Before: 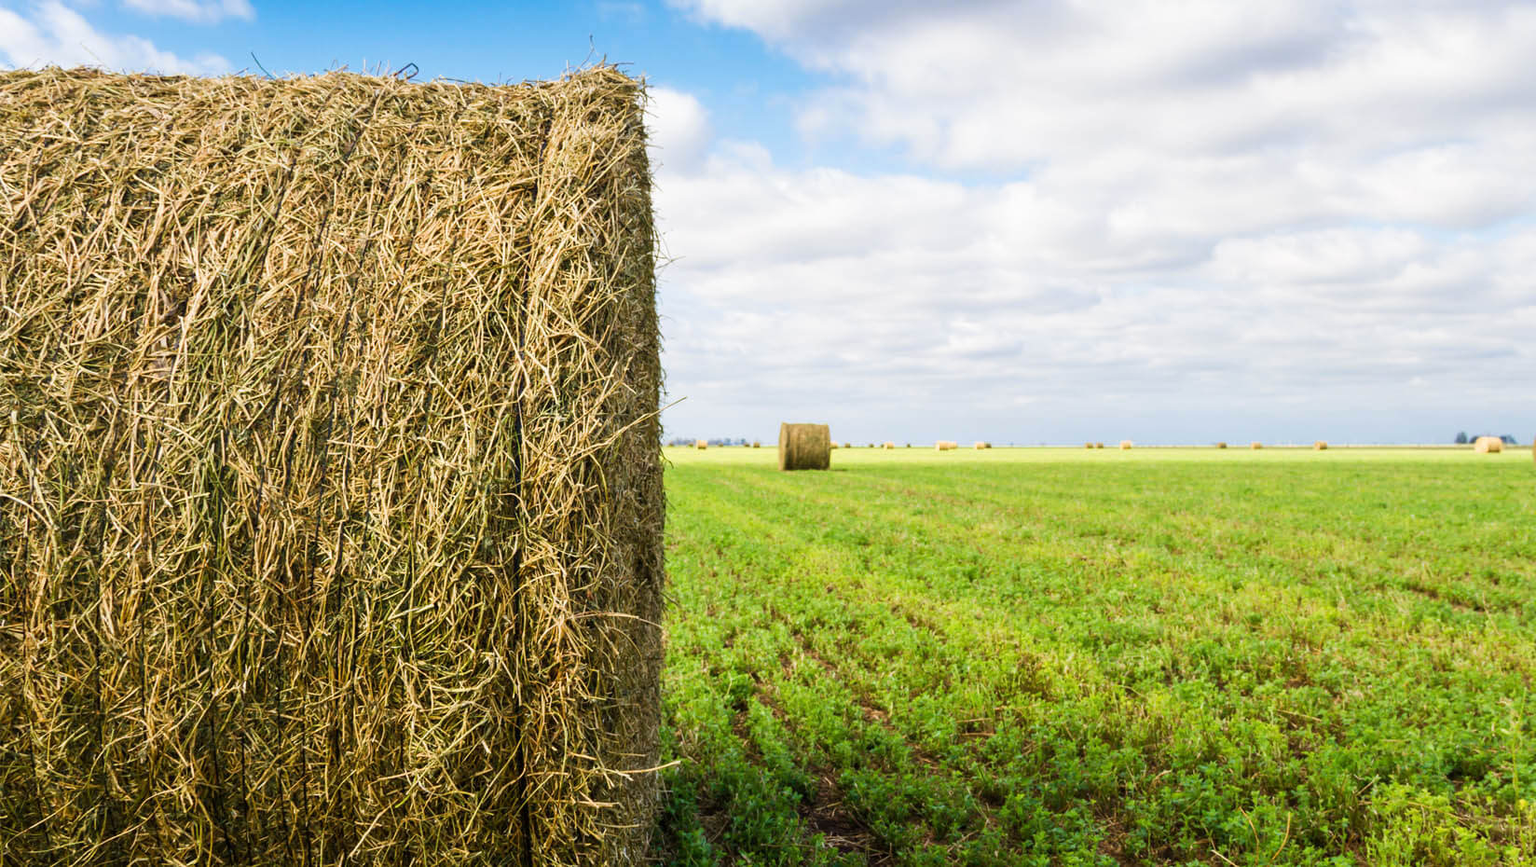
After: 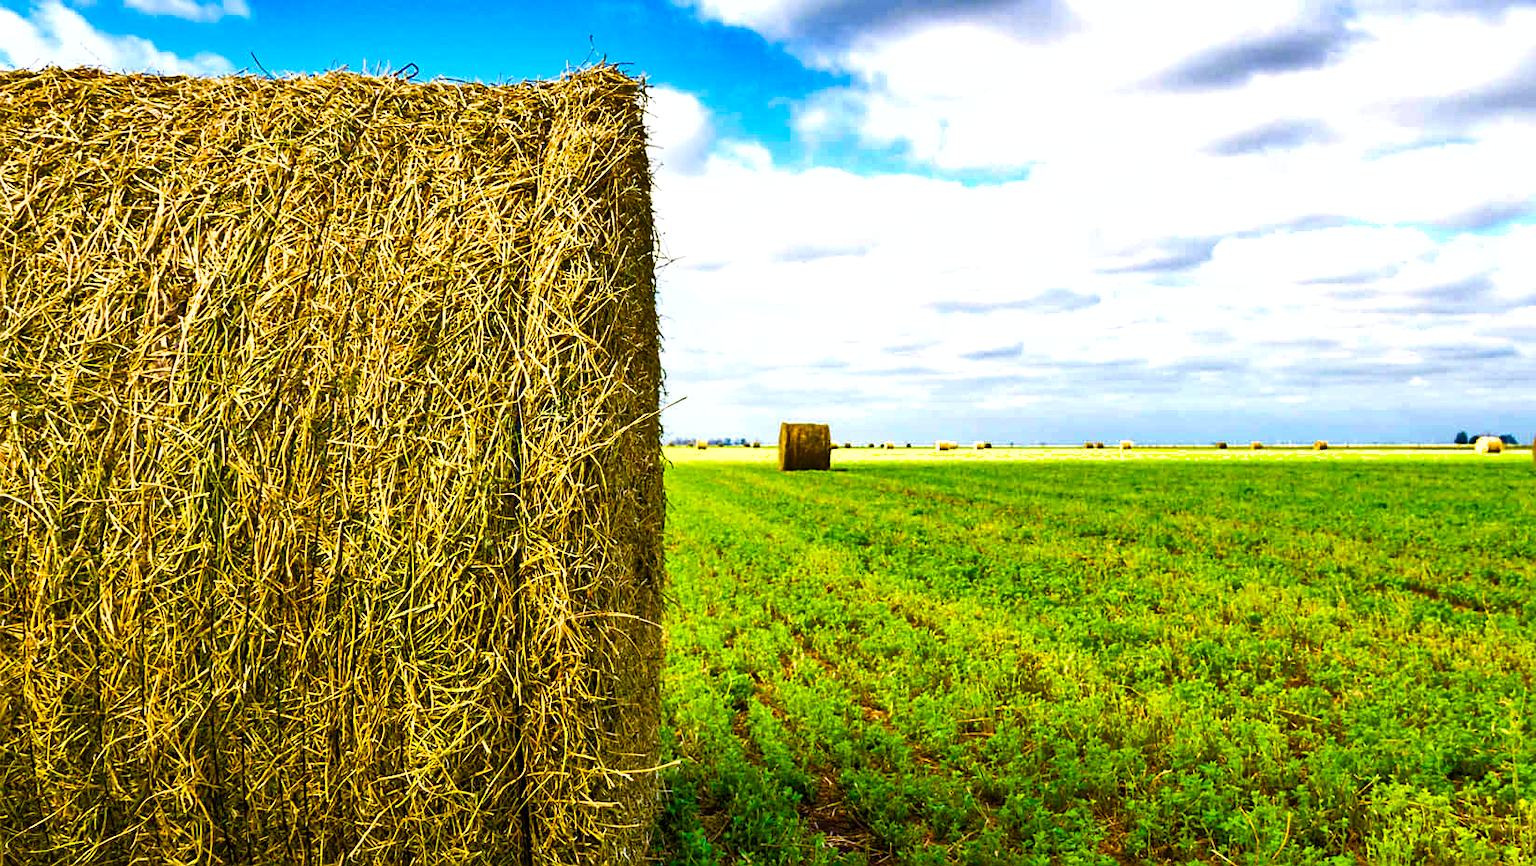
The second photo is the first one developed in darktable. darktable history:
exposure: black level correction 0.001, exposure 0.498 EV, compensate exposure bias true, compensate highlight preservation false
sharpen: on, module defaults
shadows and highlights: white point adjustment -3.74, highlights -63.49, soften with gaussian
color balance rgb: linear chroma grading › global chroma 40.044%, perceptual saturation grading › global saturation 39.477%, perceptual saturation grading › highlights -25.298%, perceptual saturation grading › mid-tones 34.468%, perceptual saturation grading › shadows 35.427%, global vibrance 14.408%
